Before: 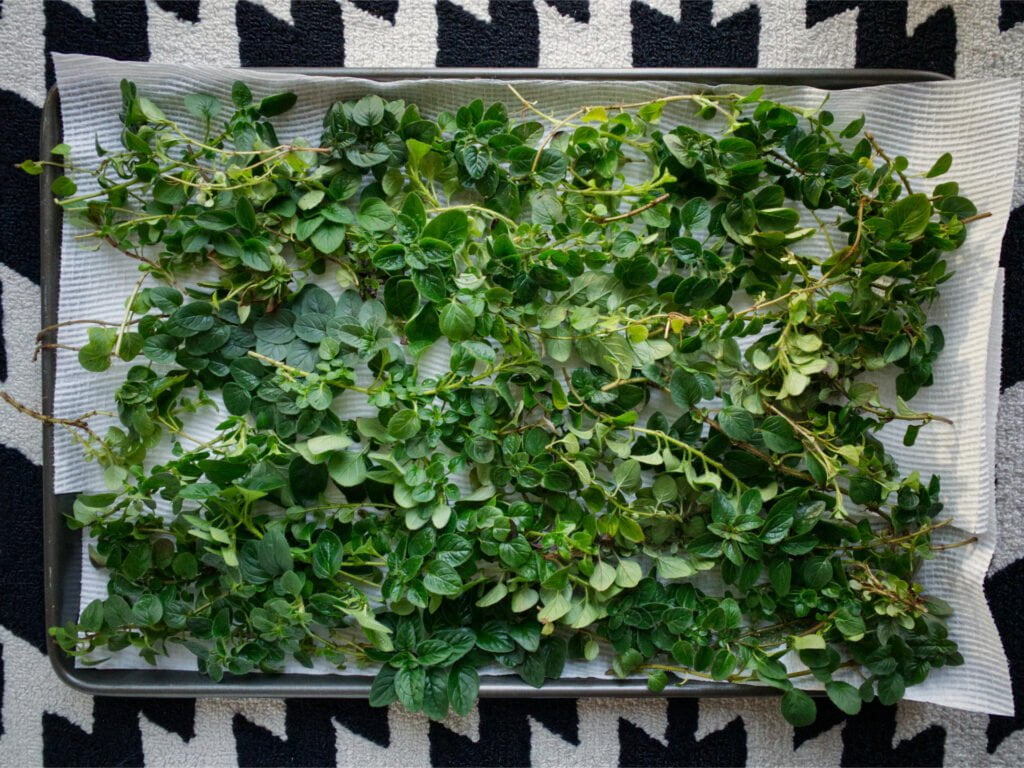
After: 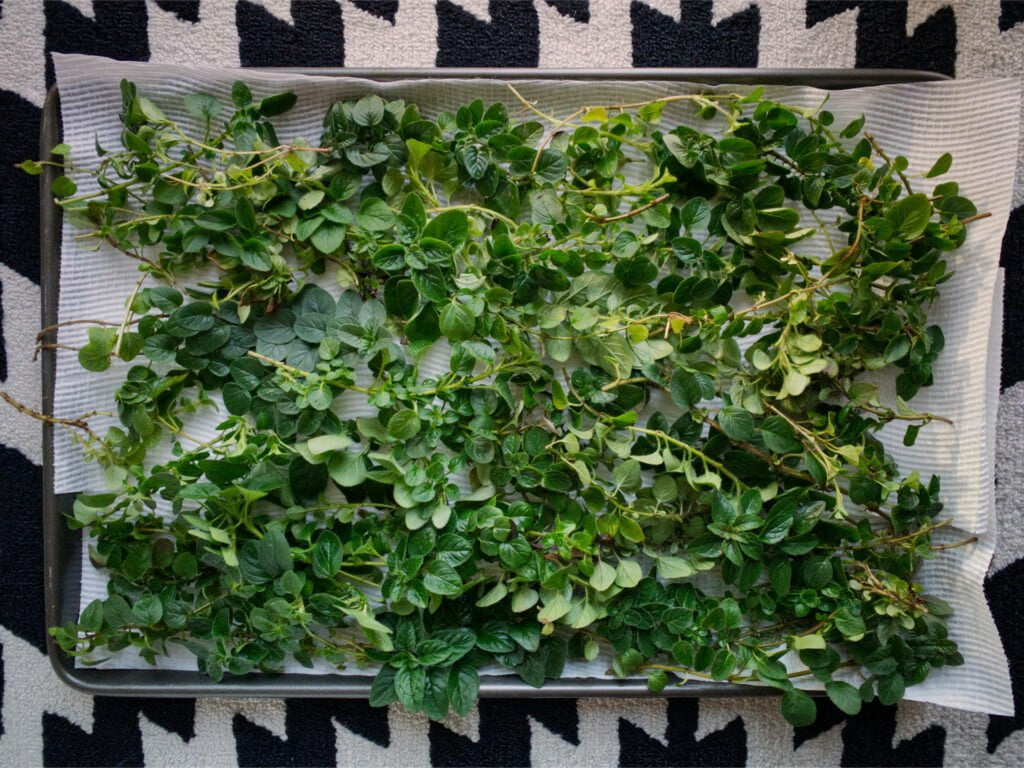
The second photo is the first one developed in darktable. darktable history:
graduated density: density 0.38 EV, hardness 21%, rotation -6.11°, saturation 32%
shadows and highlights: shadows 10, white point adjustment 1, highlights -40
